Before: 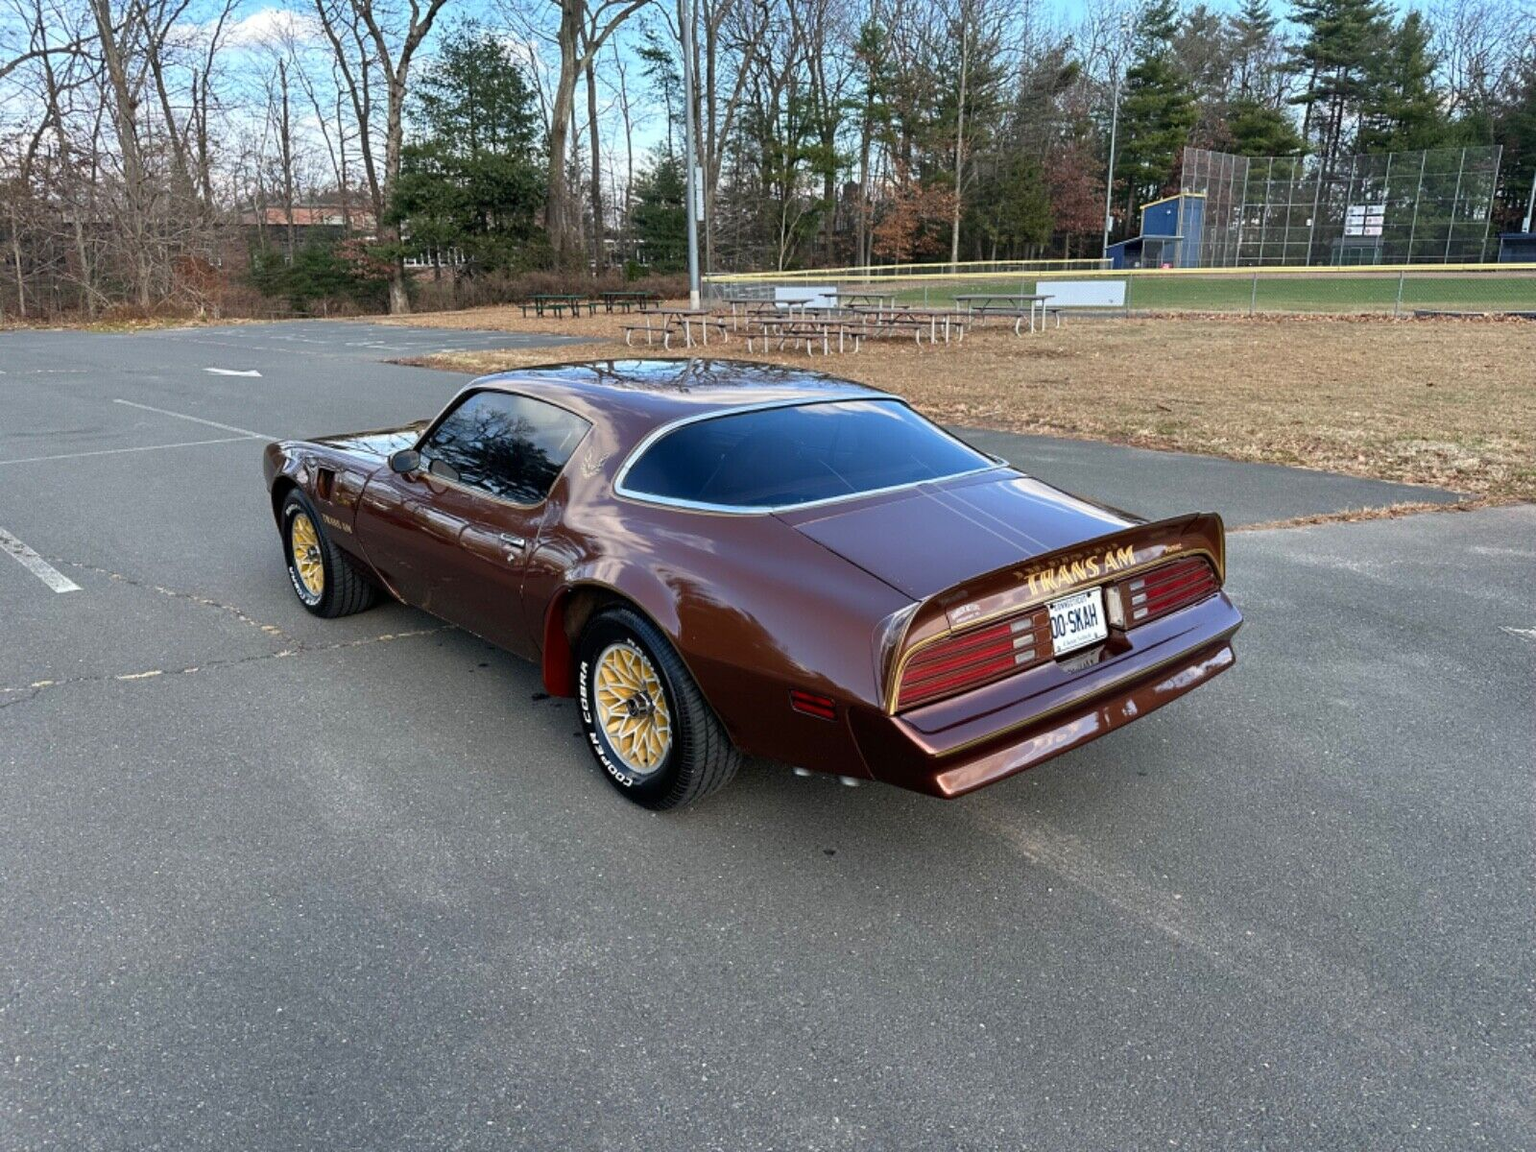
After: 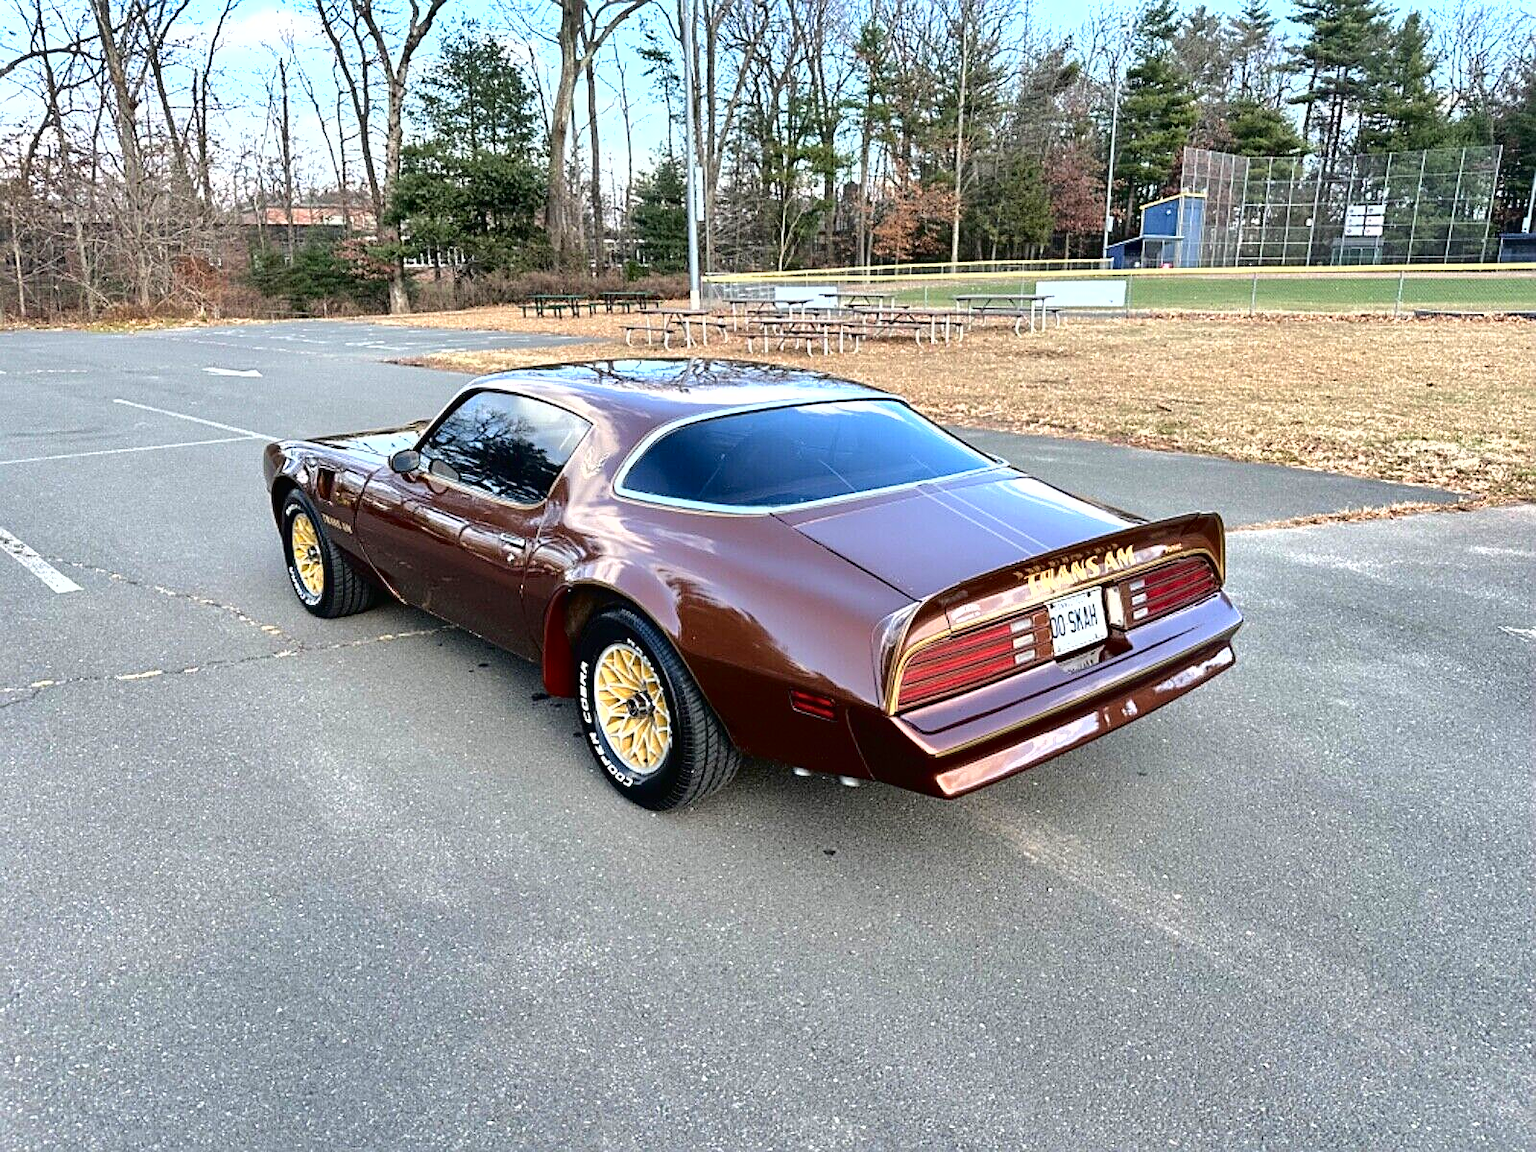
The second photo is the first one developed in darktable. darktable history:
tone curve: curves: ch0 [(0, 0) (0.003, 0.016) (0.011, 0.015) (0.025, 0.017) (0.044, 0.026) (0.069, 0.034) (0.1, 0.043) (0.136, 0.068) (0.177, 0.119) (0.224, 0.175) (0.277, 0.251) (0.335, 0.328) (0.399, 0.415) (0.468, 0.499) (0.543, 0.58) (0.623, 0.659) (0.709, 0.731) (0.801, 0.807) (0.898, 0.895) (1, 1)], color space Lab, independent channels, preserve colors none
shadows and highlights: soften with gaussian
sharpen: on, module defaults
exposure: black level correction 0, exposure 1 EV, compensate exposure bias true, compensate highlight preservation false
